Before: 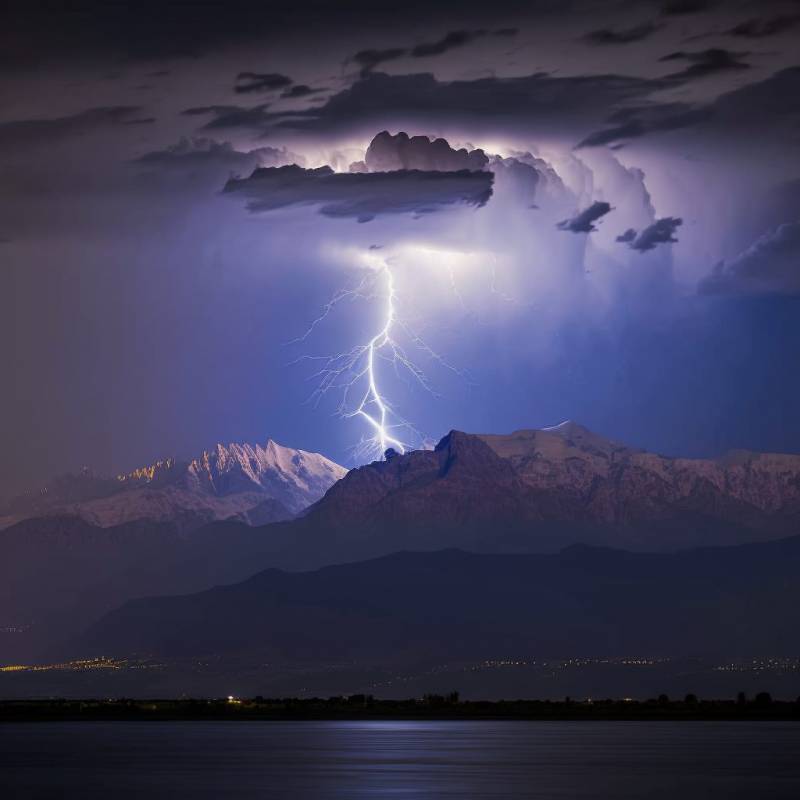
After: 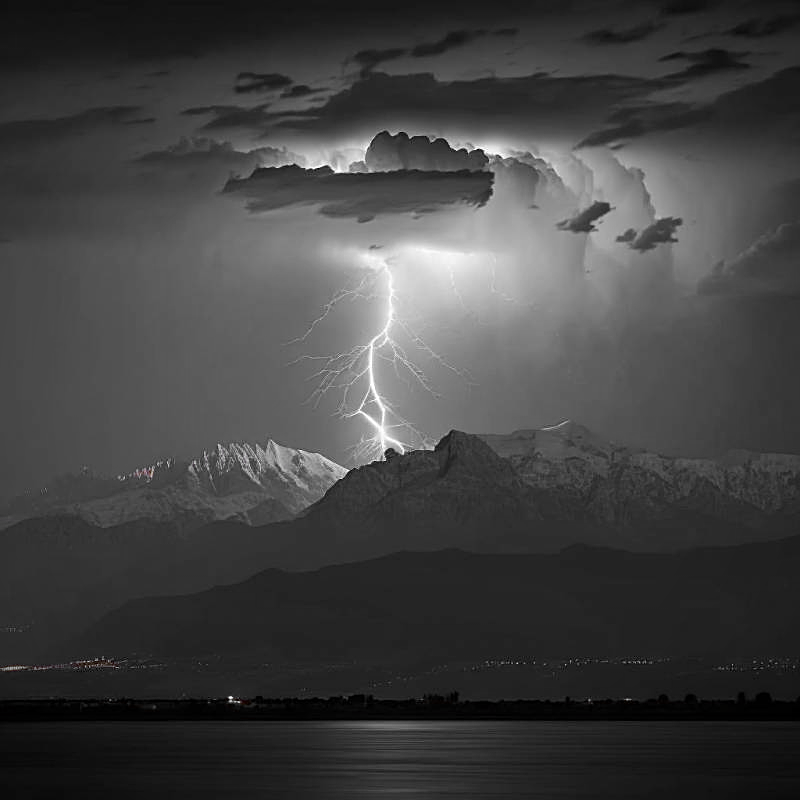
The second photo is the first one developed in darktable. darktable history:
sharpen: on, module defaults
white balance: red 0.948, green 1.02, blue 1.176
vignetting: brightness -0.233, saturation 0.141
color zones: curves: ch0 [(0, 0.497) (0.096, 0.361) (0.221, 0.538) (0.429, 0.5) (0.571, 0.5) (0.714, 0.5) (0.857, 0.5) (1, 0.497)]; ch1 [(0, 0.5) (0.143, 0.5) (0.257, -0.002) (0.429, 0.04) (0.571, -0.001) (0.714, -0.015) (0.857, 0.024) (1, 0.5)]
